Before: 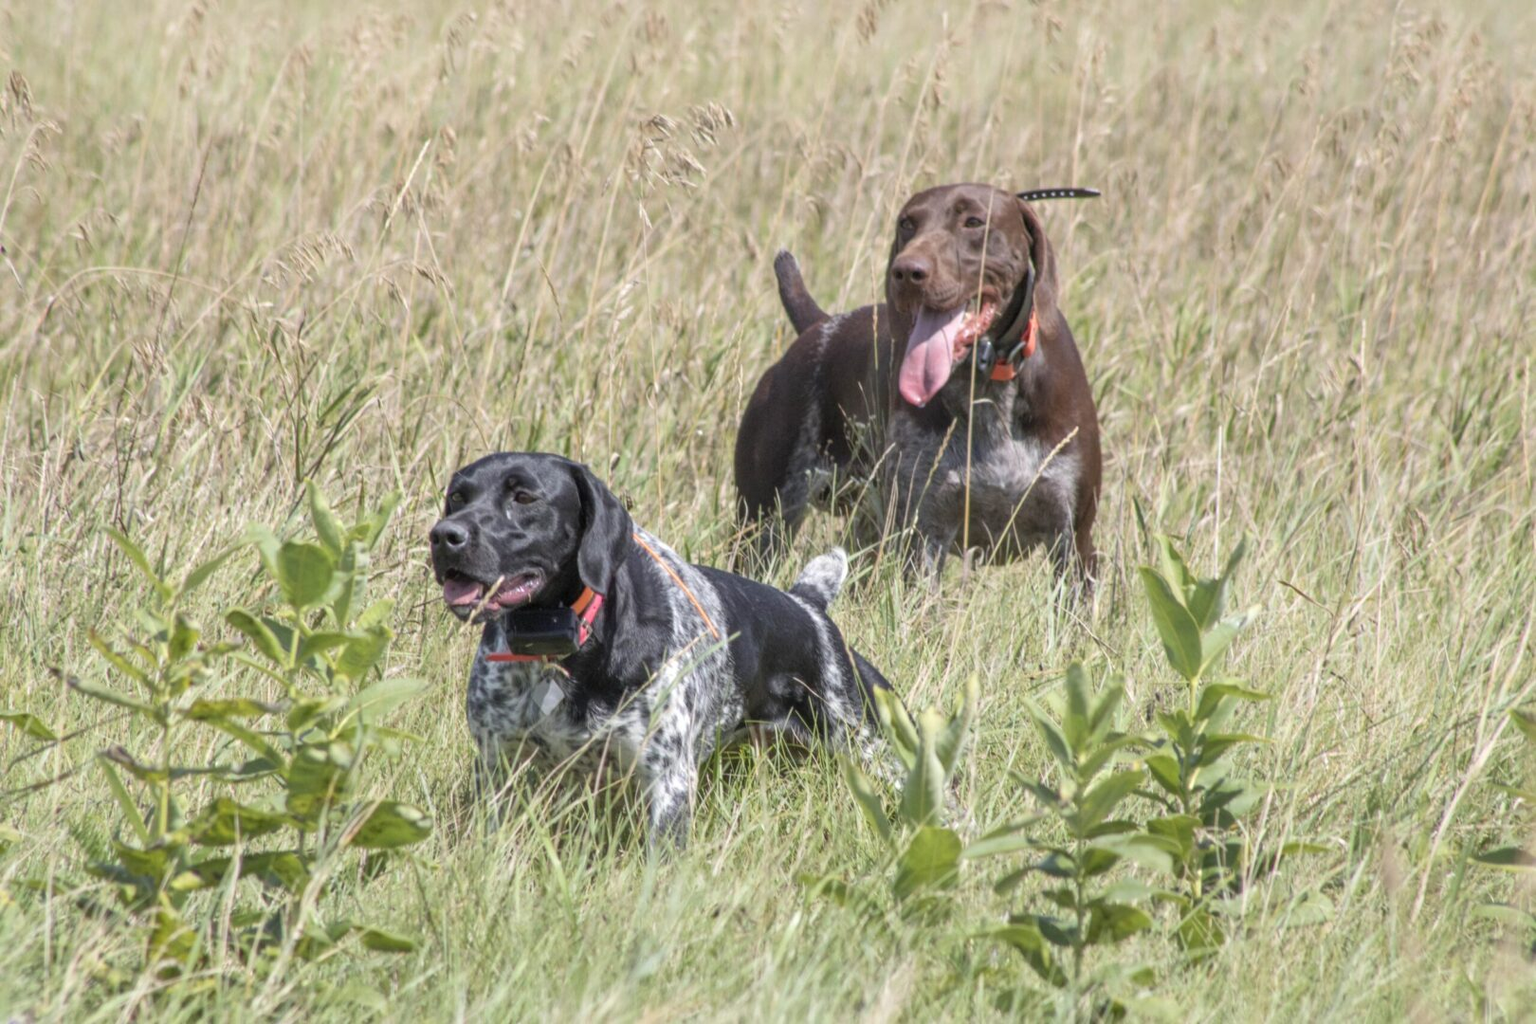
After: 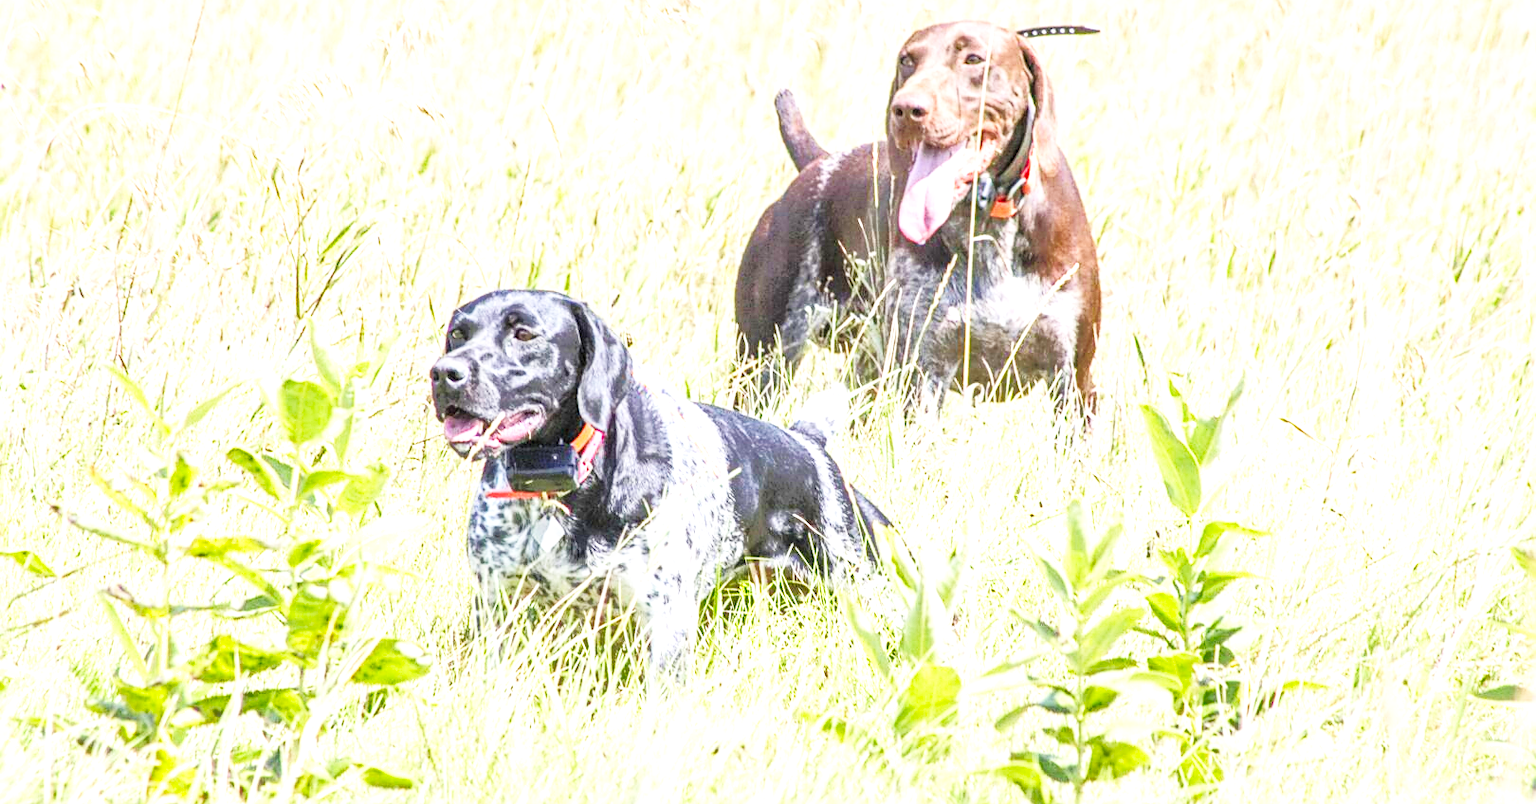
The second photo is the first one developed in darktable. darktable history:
sharpen: on, module defaults
contrast brightness saturation: contrast 0.205, brightness 0.167, saturation 0.222
base curve: curves: ch0 [(0, 0.003) (0.001, 0.002) (0.006, 0.004) (0.02, 0.022) (0.048, 0.086) (0.094, 0.234) (0.162, 0.431) (0.258, 0.629) (0.385, 0.8) (0.548, 0.918) (0.751, 0.988) (1, 1)], preserve colors none
local contrast: detail 130%
exposure: black level correction 0, exposure 1.001 EV, compensate highlight preservation false
shadows and highlights: on, module defaults
color calibration: illuminant same as pipeline (D50), adaptation XYZ, x 0.345, y 0.358, temperature 5022.72 K
crop and rotate: top 15.96%, bottom 5.509%
